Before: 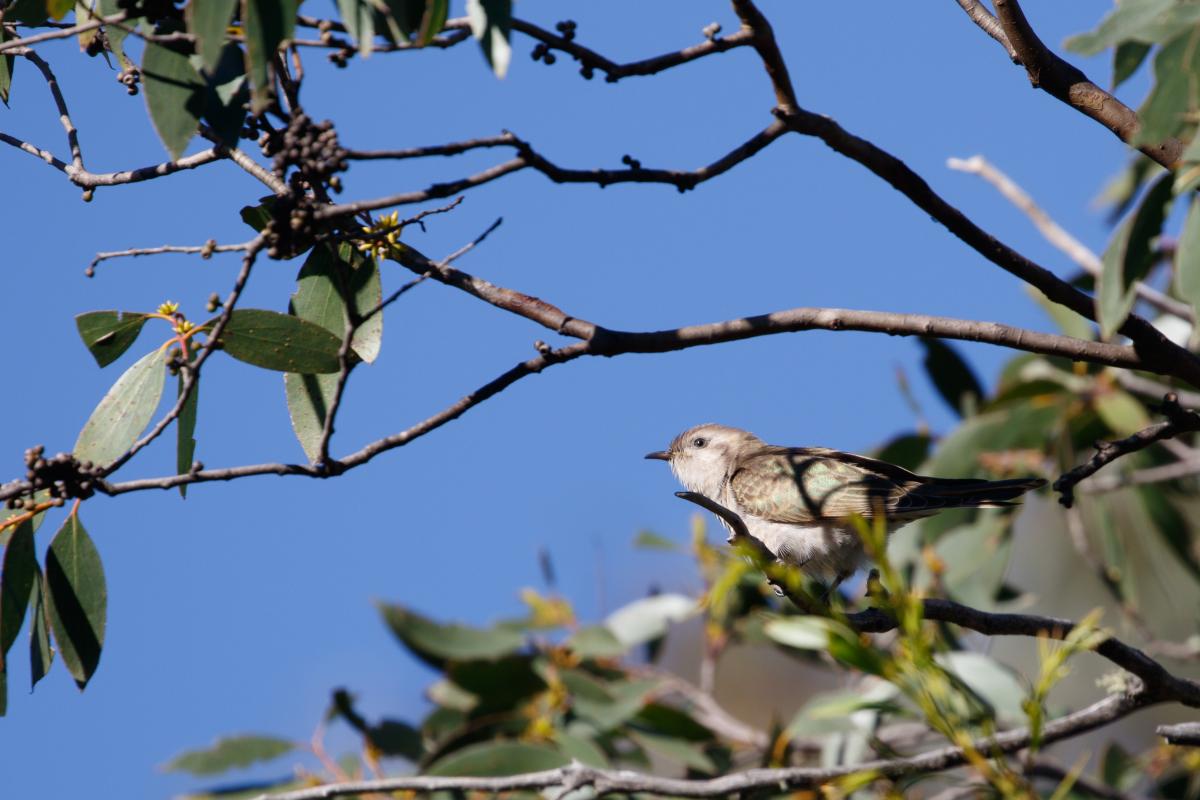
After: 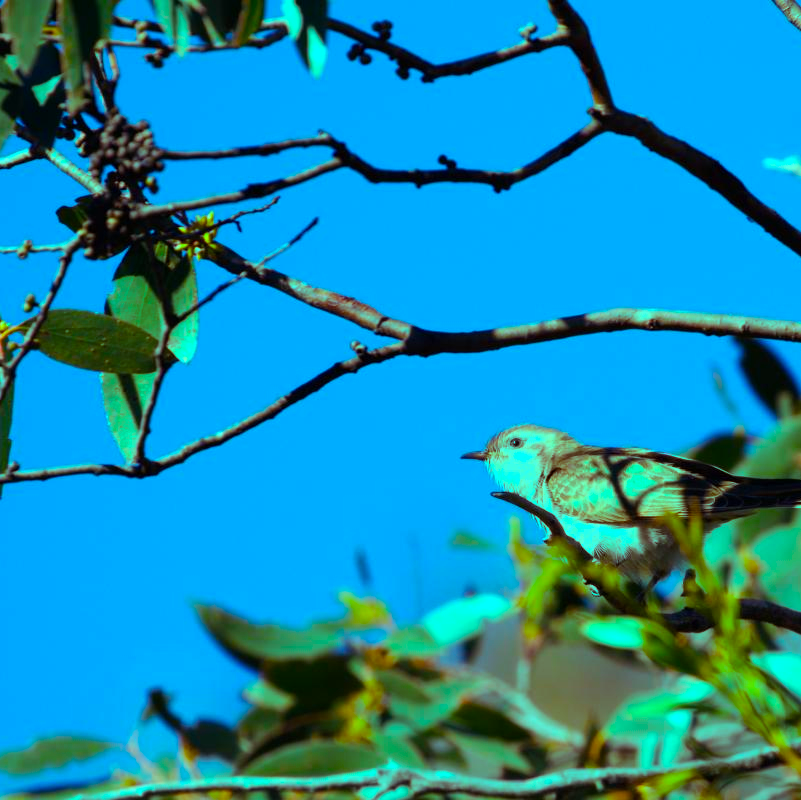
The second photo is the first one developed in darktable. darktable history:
color balance rgb: highlights gain › luminance 19.76%, highlights gain › chroma 13.151%, highlights gain › hue 174.73°, linear chroma grading › global chroma 20.594%, perceptual saturation grading › global saturation 29.551%
crop and rotate: left 15.342%, right 17.894%
